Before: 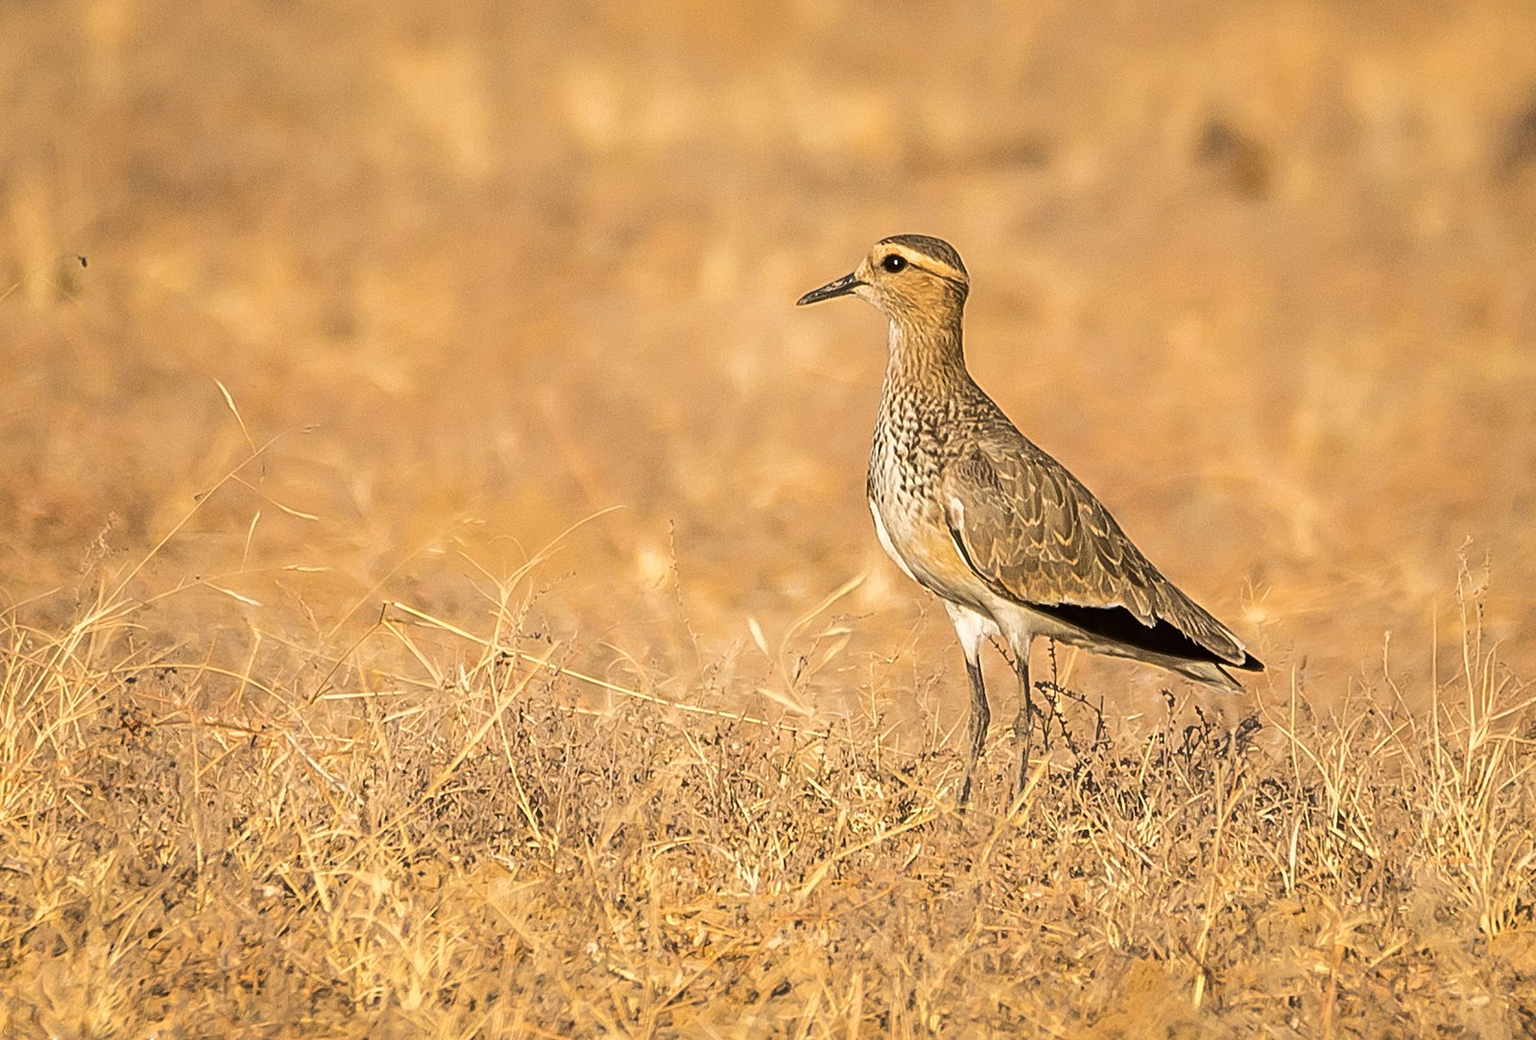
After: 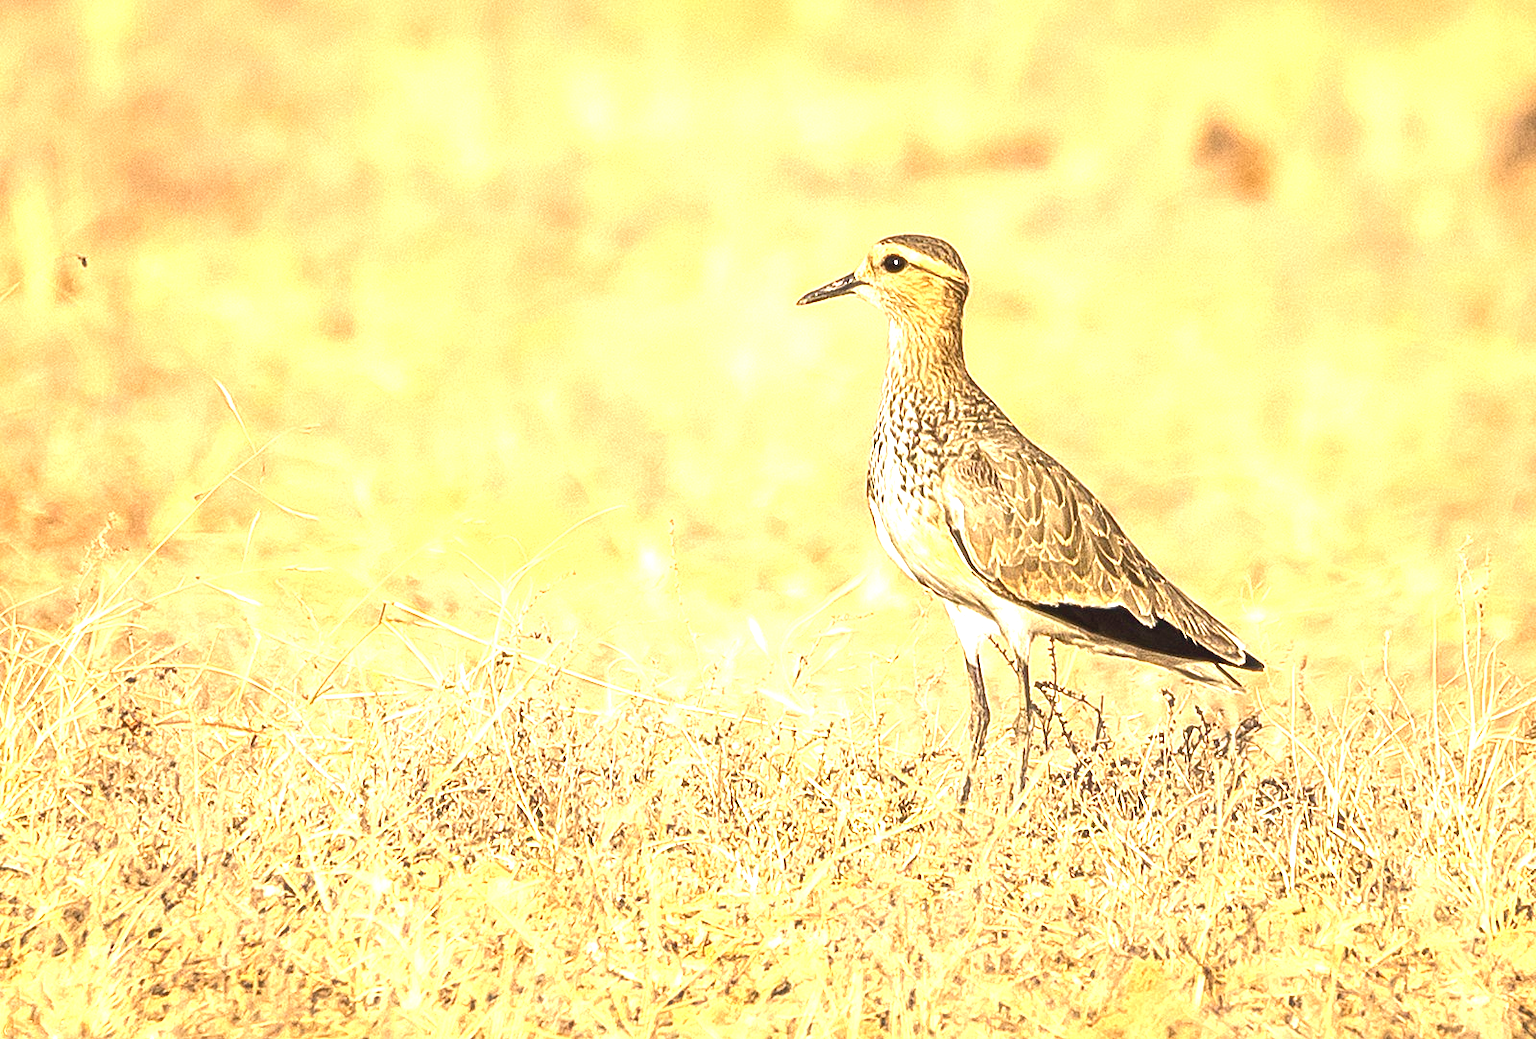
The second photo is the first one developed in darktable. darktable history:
local contrast: detail 130%
exposure: black level correction 0, exposure 1.456 EV, compensate exposure bias true, compensate highlight preservation false
